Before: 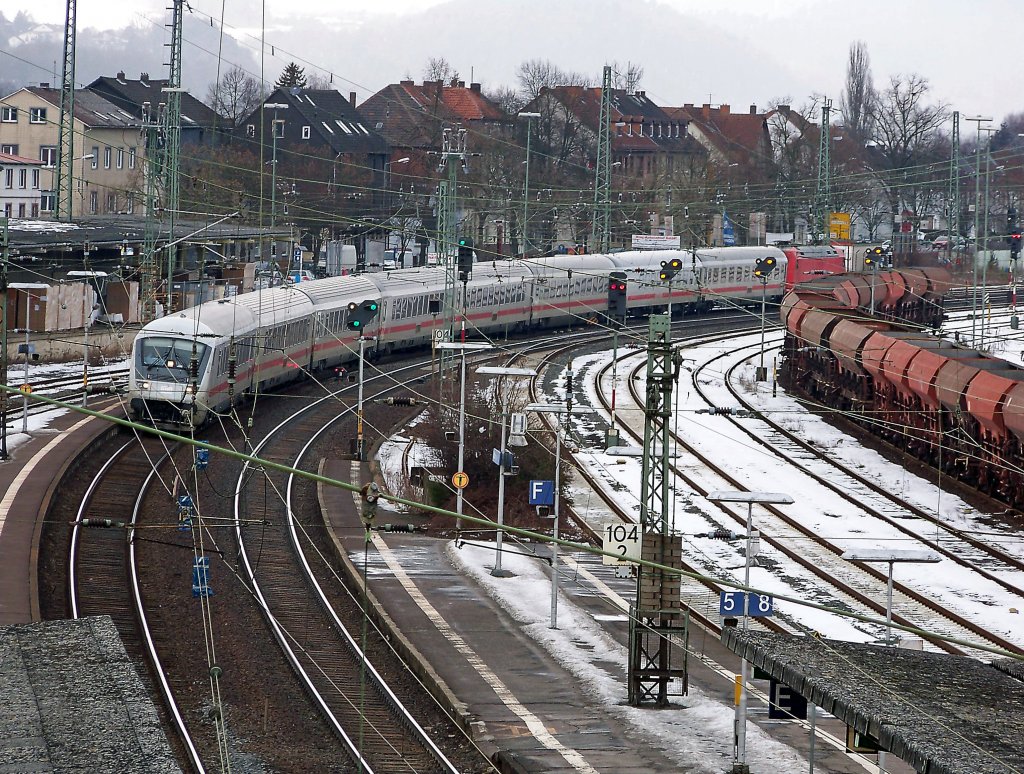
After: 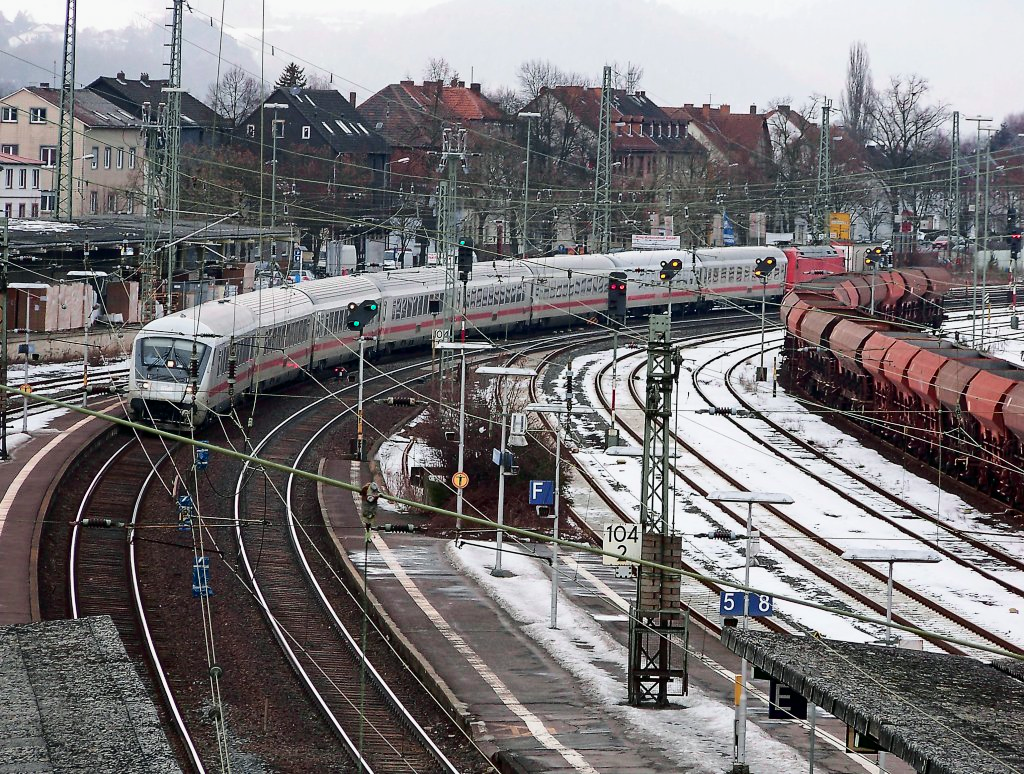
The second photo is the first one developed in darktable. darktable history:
tone curve: curves: ch0 [(0, 0) (0.105, 0.068) (0.181, 0.14) (0.28, 0.259) (0.384, 0.404) (0.485, 0.531) (0.638, 0.681) (0.87, 0.883) (1, 0.977)]; ch1 [(0, 0) (0.161, 0.092) (0.35, 0.33) (0.379, 0.401) (0.456, 0.469) (0.501, 0.499) (0.516, 0.524) (0.562, 0.569) (0.635, 0.646) (1, 1)]; ch2 [(0, 0) (0.371, 0.362) (0.437, 0.437) (0.5, 0.5) (0.53, 0.524) (0.56, 0.561) (0.622, 0.606) (1, 1)], color space Lab, independent channels, preserve colors none
